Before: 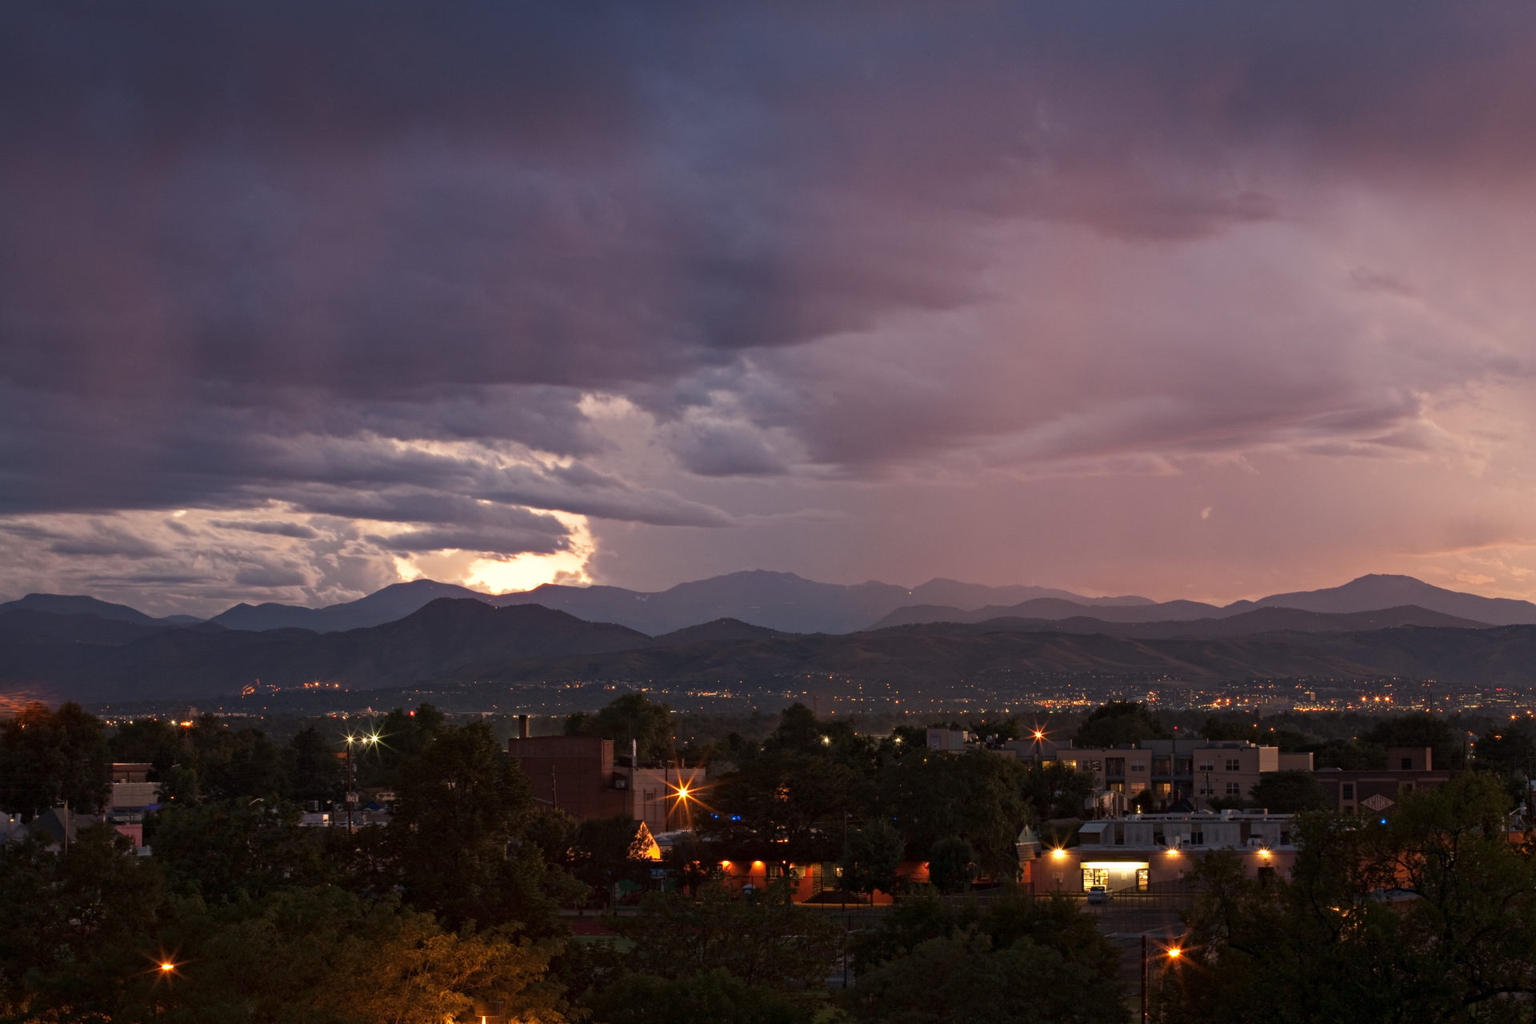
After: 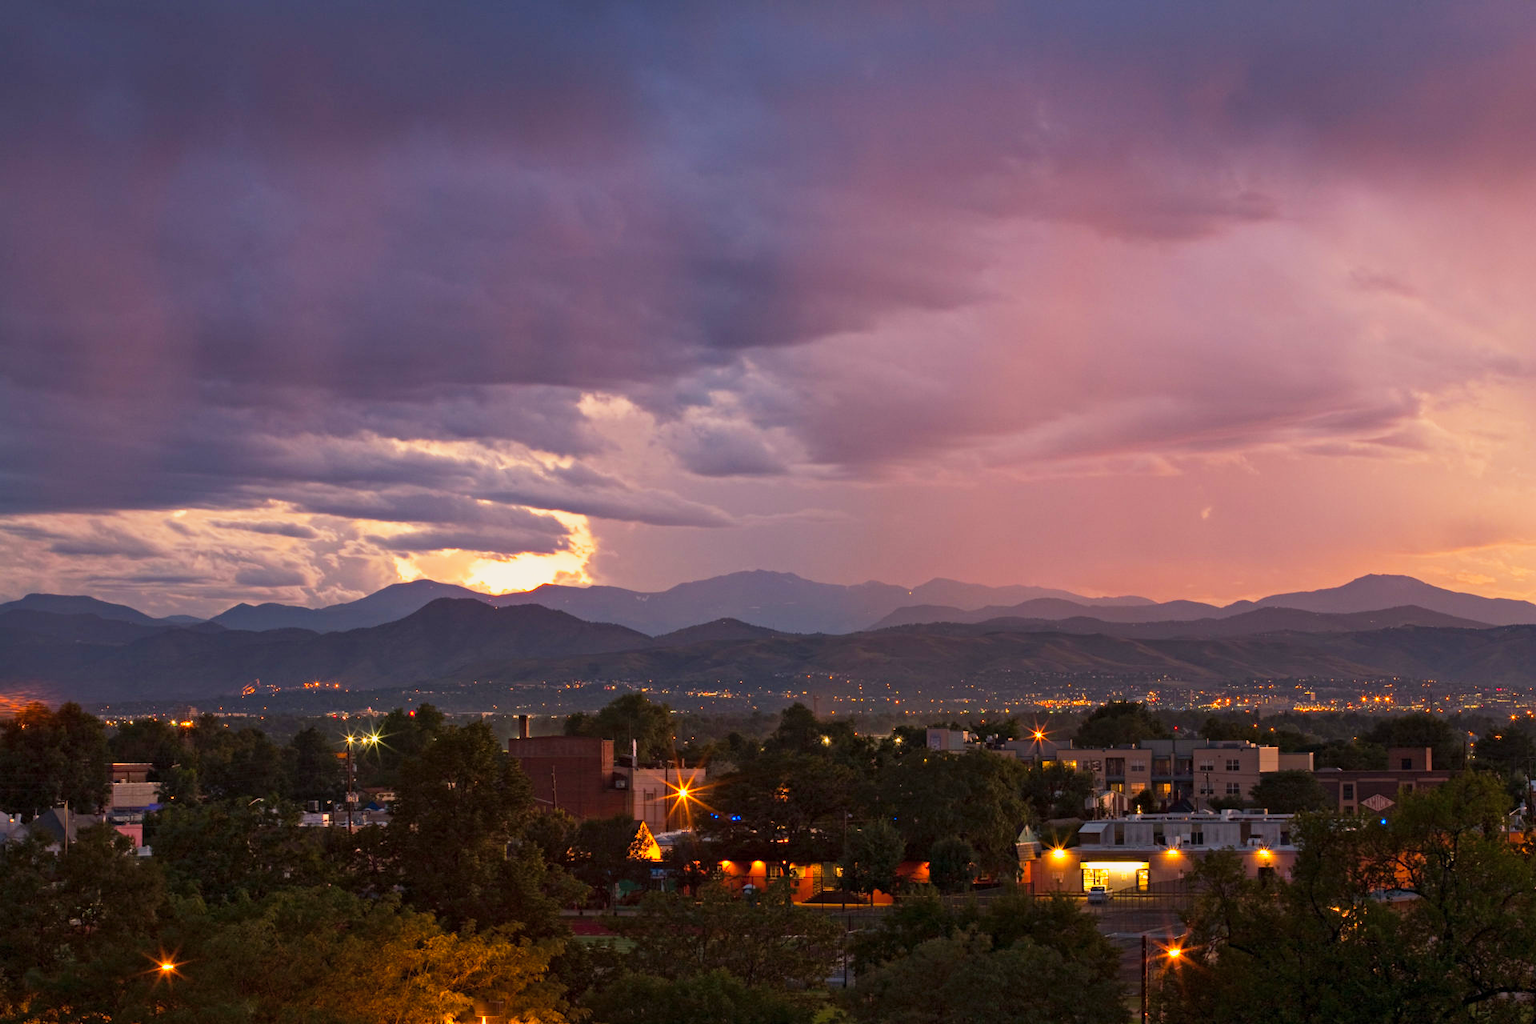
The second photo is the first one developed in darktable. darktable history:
color balance rgb: highlights gain › chroma 3.063%, highlights gain › hue 60.2°, perceptual saturation grading › global saturation 30.283%, global vibrance 20%
base curve: curves: ch0 [(0, 0) (0.088, 0.125) (0.176, 0.251) (0.354, 0.501) (0.613, 0.749) (1, 0.877)], preserve colors none
shadows and highlights: shadows 36.7, highlights -27.66, soften with gaussian
